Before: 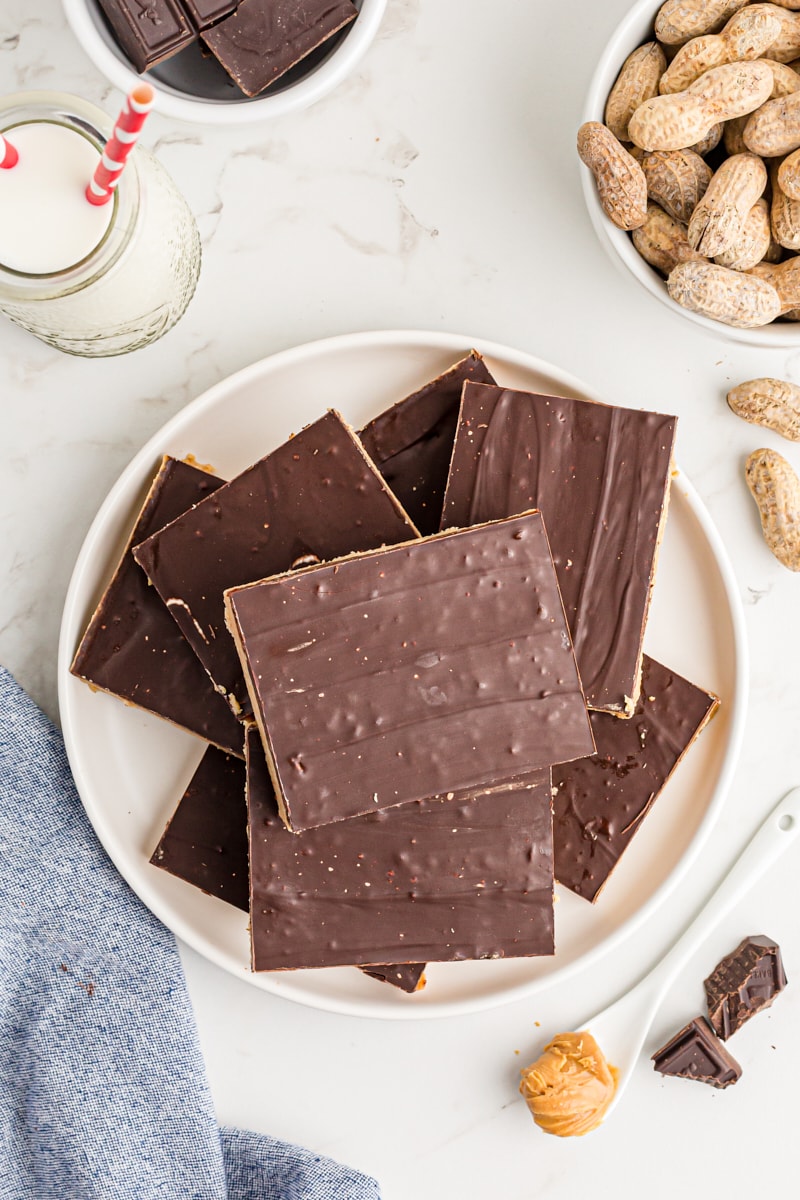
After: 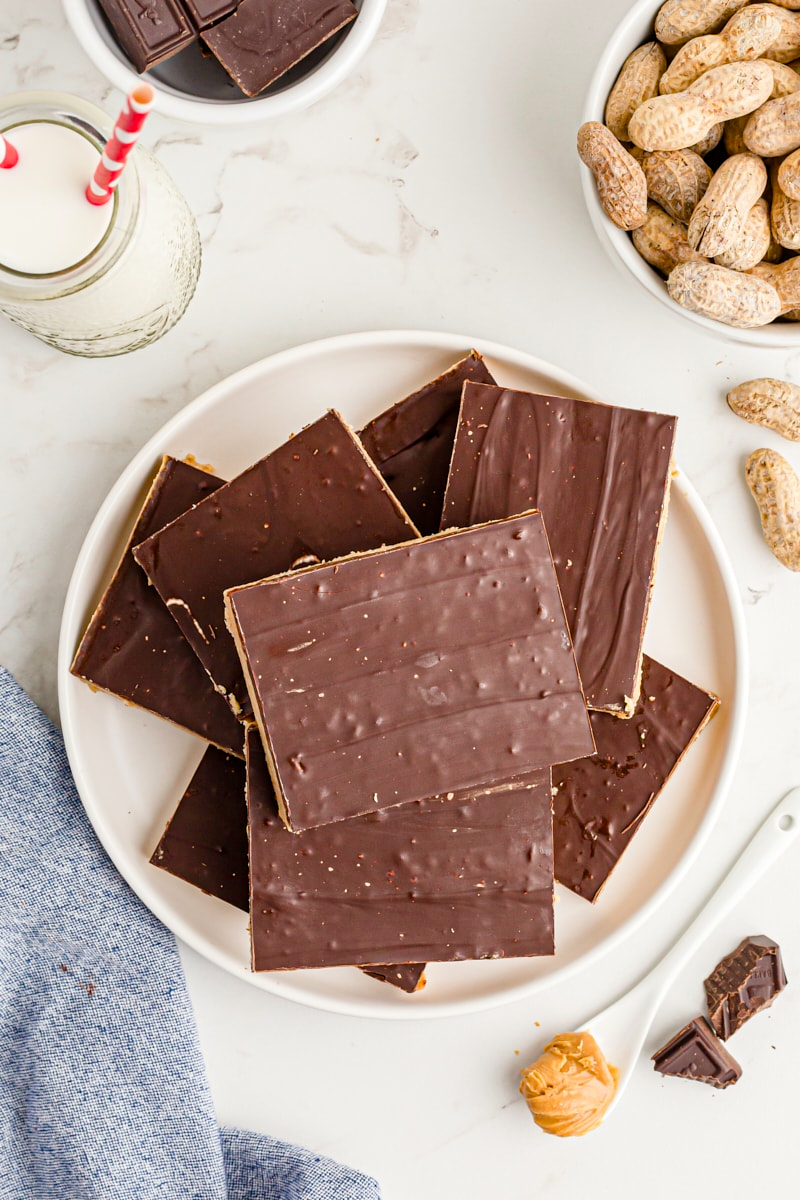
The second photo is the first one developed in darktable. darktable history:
color balance rgb: power › chroma 0.241%, power › hue 60.89°, perceptual saturation grading › global saturation 20%, perceptual saturation grading › highlights -24.857%, perceptual saturation grading › shadows 25.879%, global vibrance 9.215%
